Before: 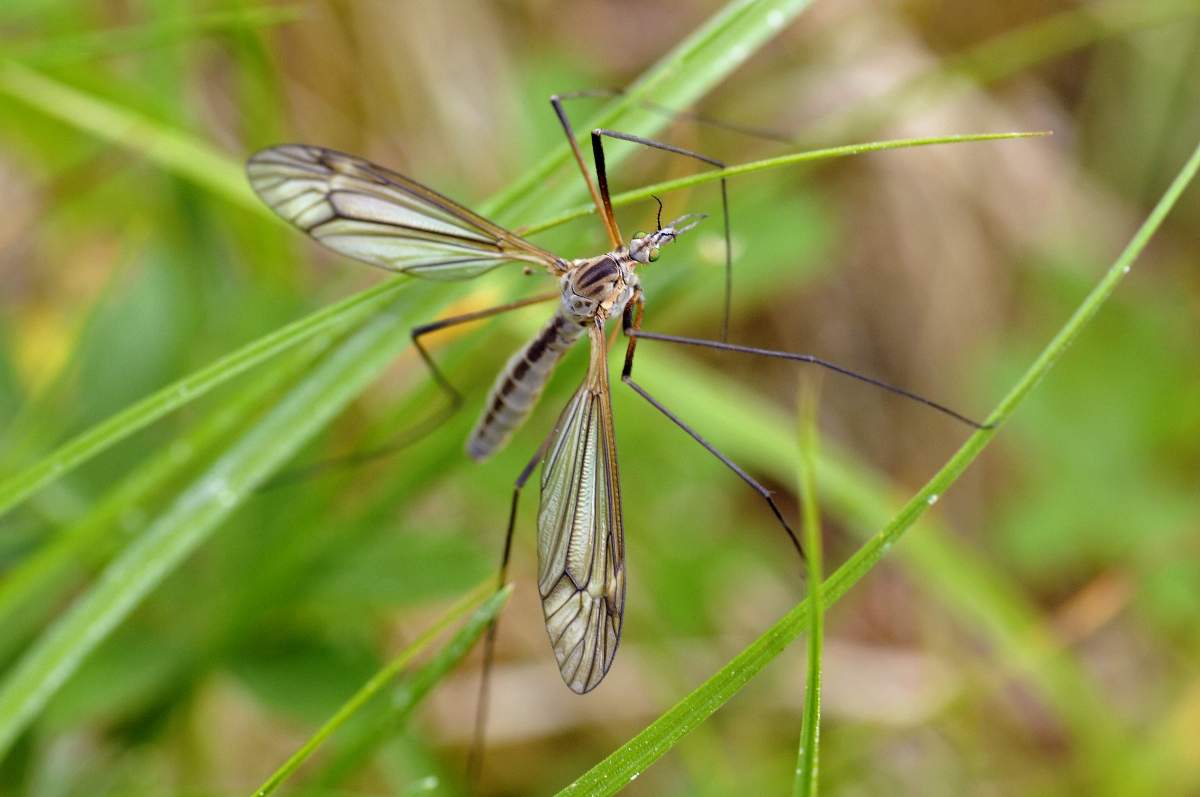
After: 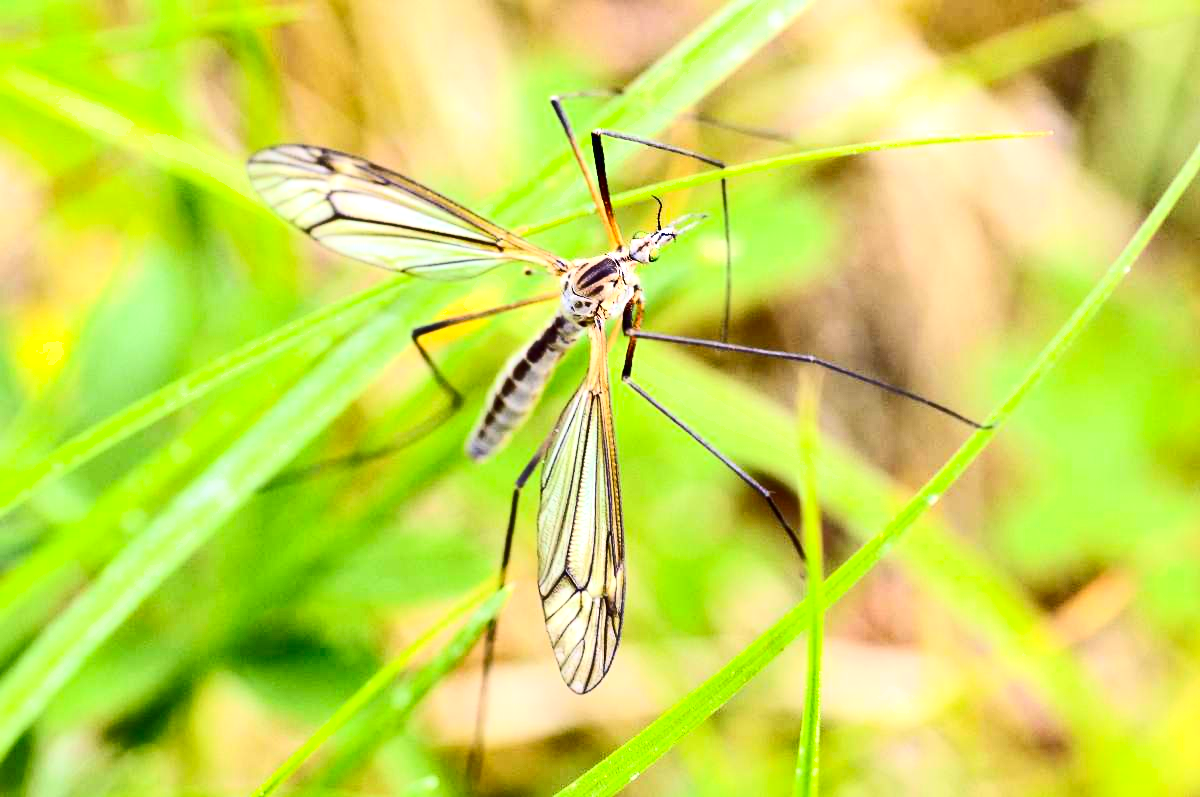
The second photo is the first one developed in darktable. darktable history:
exposure: black level correction 0, exposure 0.932 EV, compensate exposure bias true, compensate highlight preservation false
shadows and highlights: shadows 34.46, highlights -35.06, soften with gaussian
contrast brightness saturation: contrast 0.401, brightness 0.111, saturation 0.208
